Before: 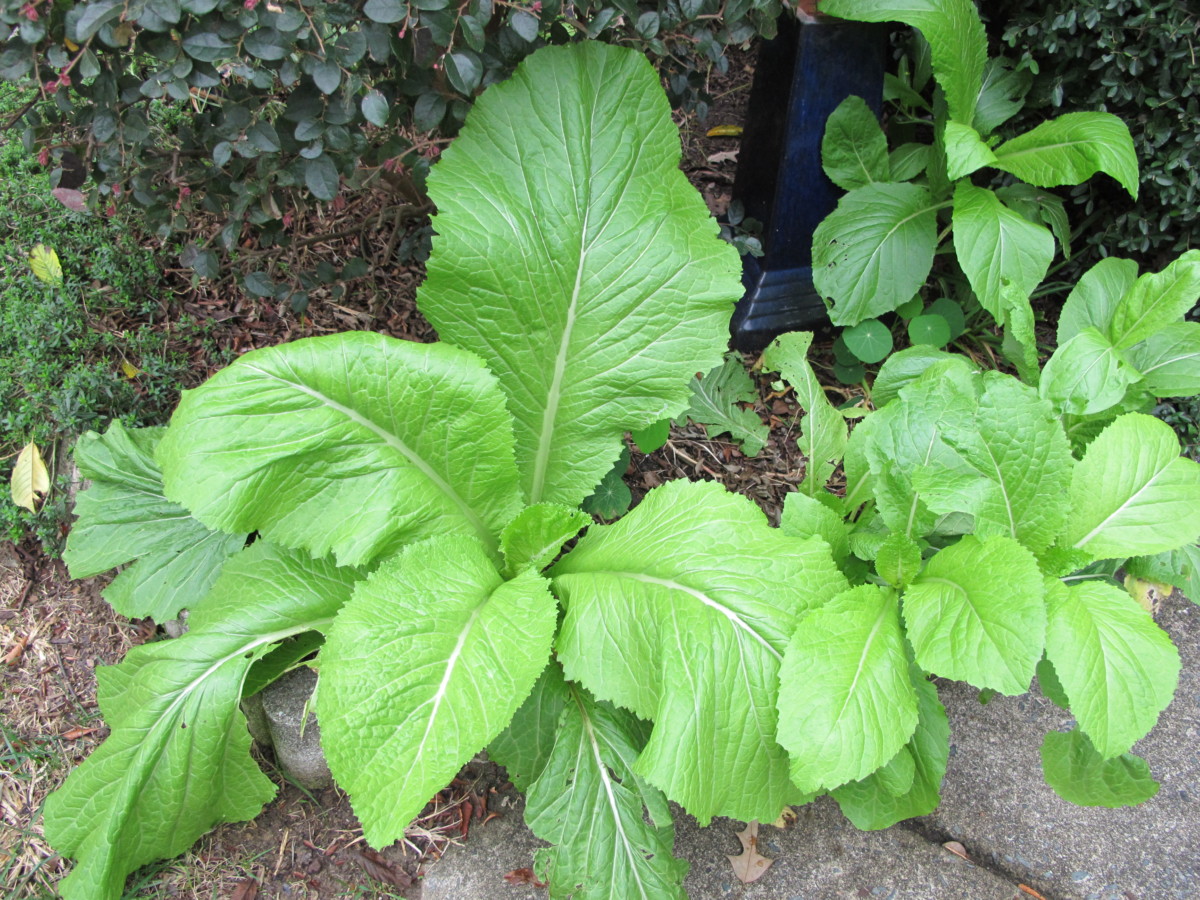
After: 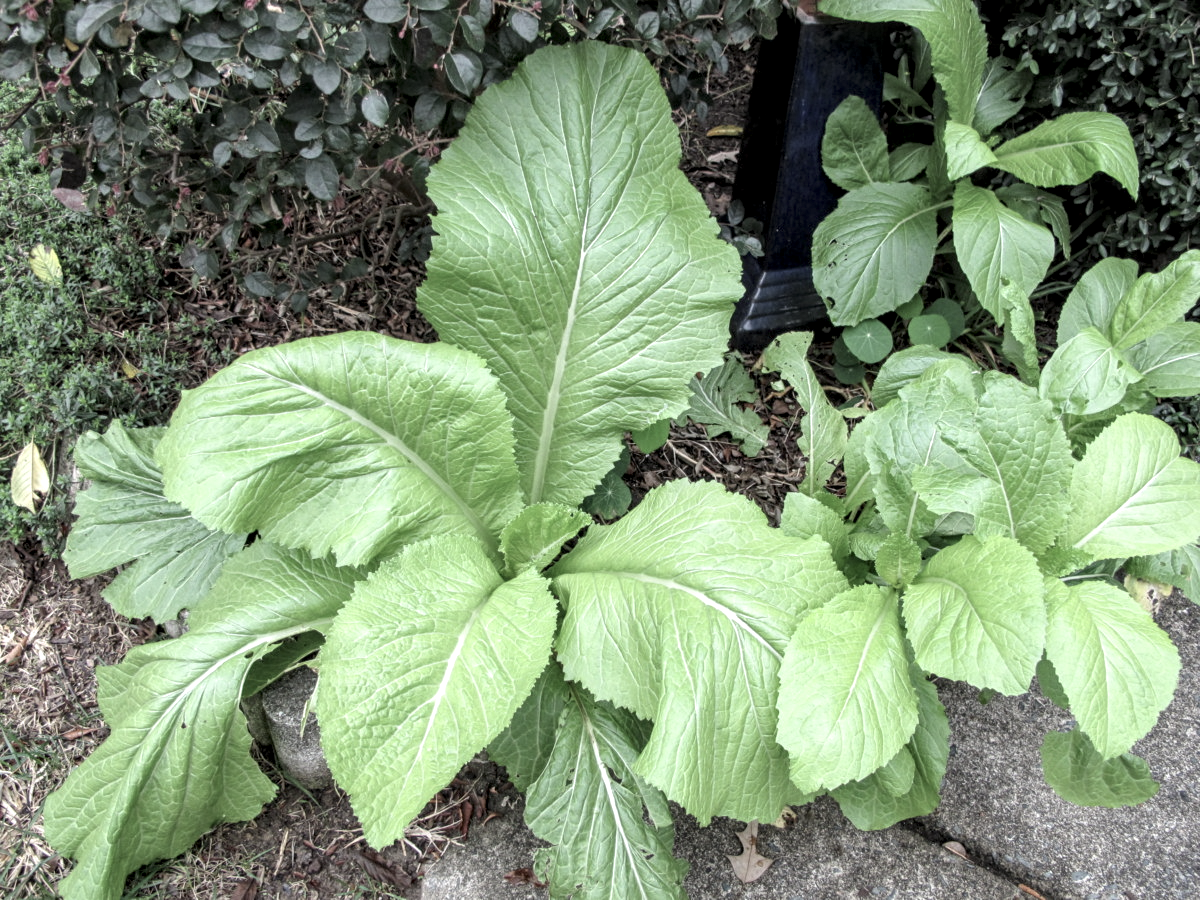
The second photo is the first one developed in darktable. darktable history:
tone equalizer: on, module defaults
color correction: saturation 0.57
local contrast: detail 160%
white balance: emerald 1
